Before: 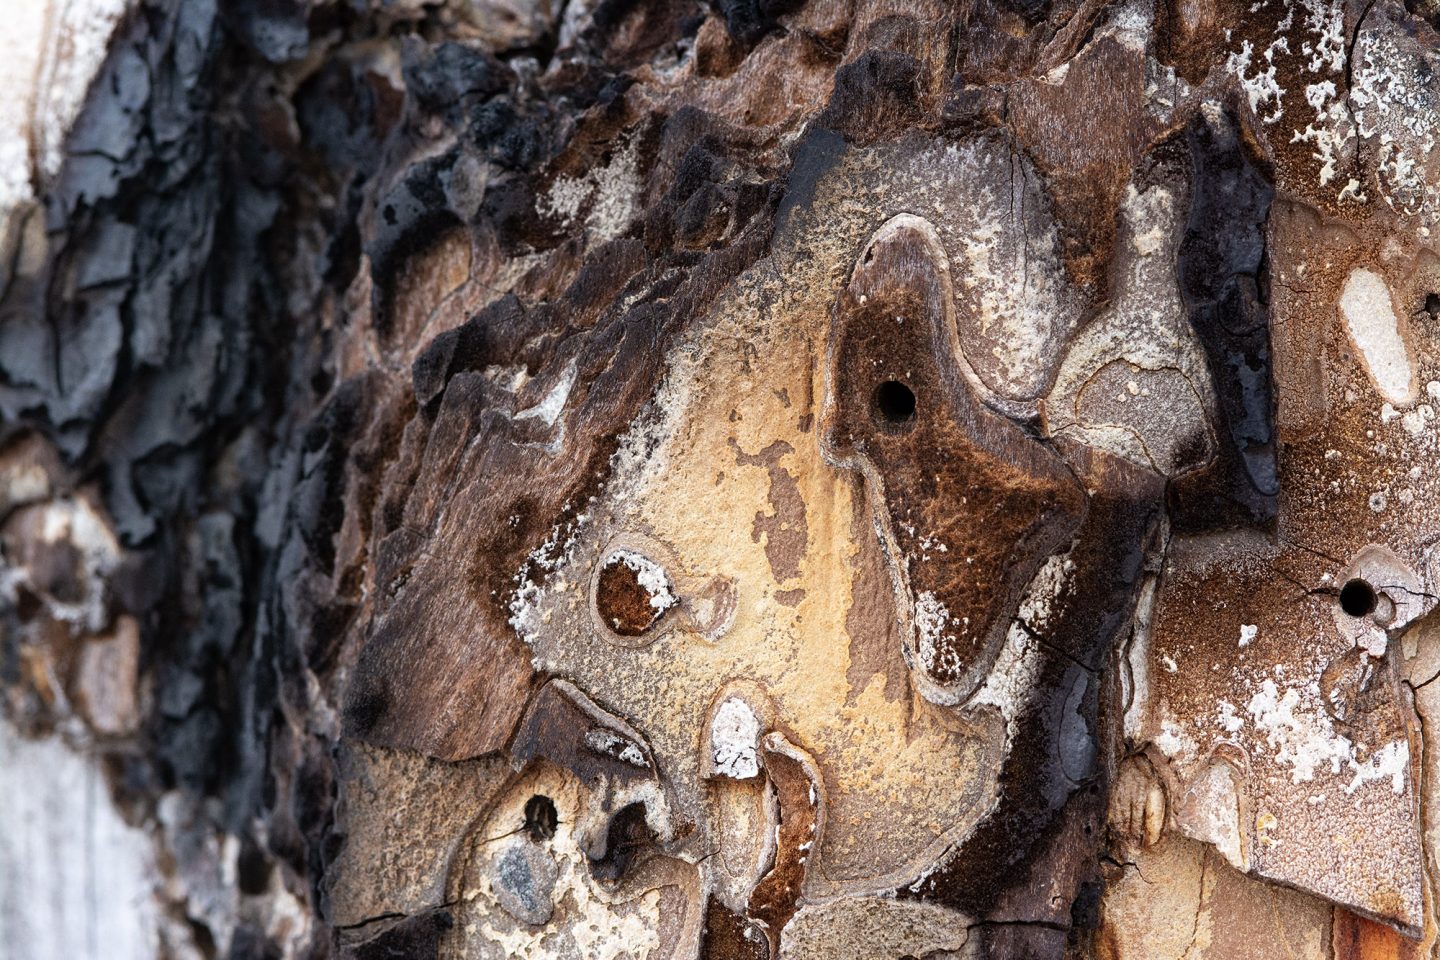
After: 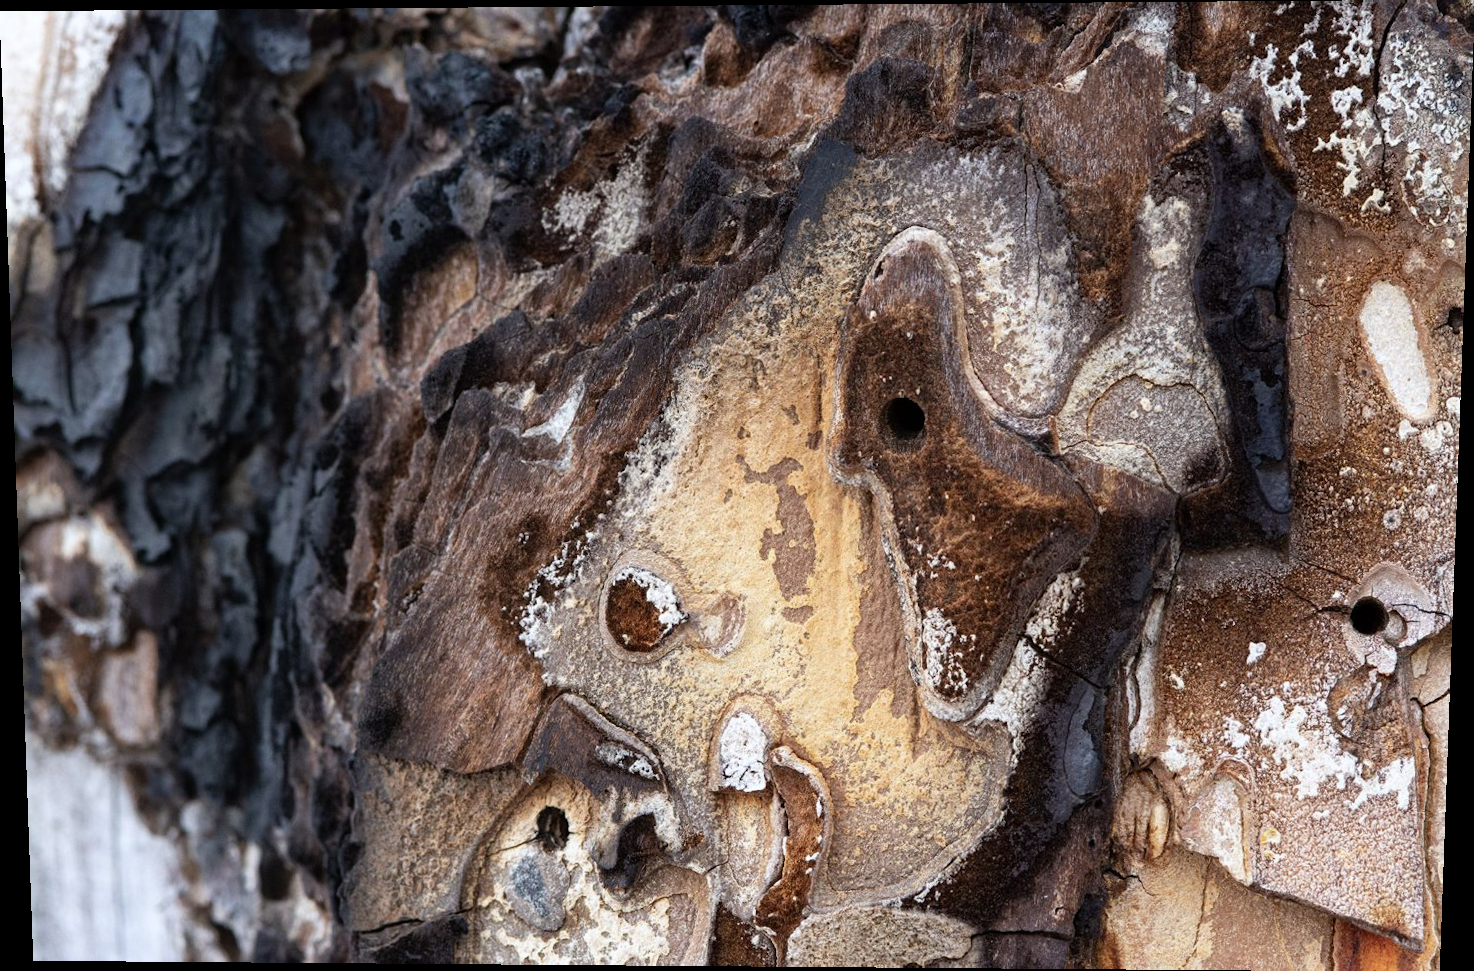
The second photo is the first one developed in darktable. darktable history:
white balance: red 0.982, blue 1.018
rotate and perspective: lens shift (vertical) 0.048, lens shift (horizontal) -0.024, automatic cropping off
